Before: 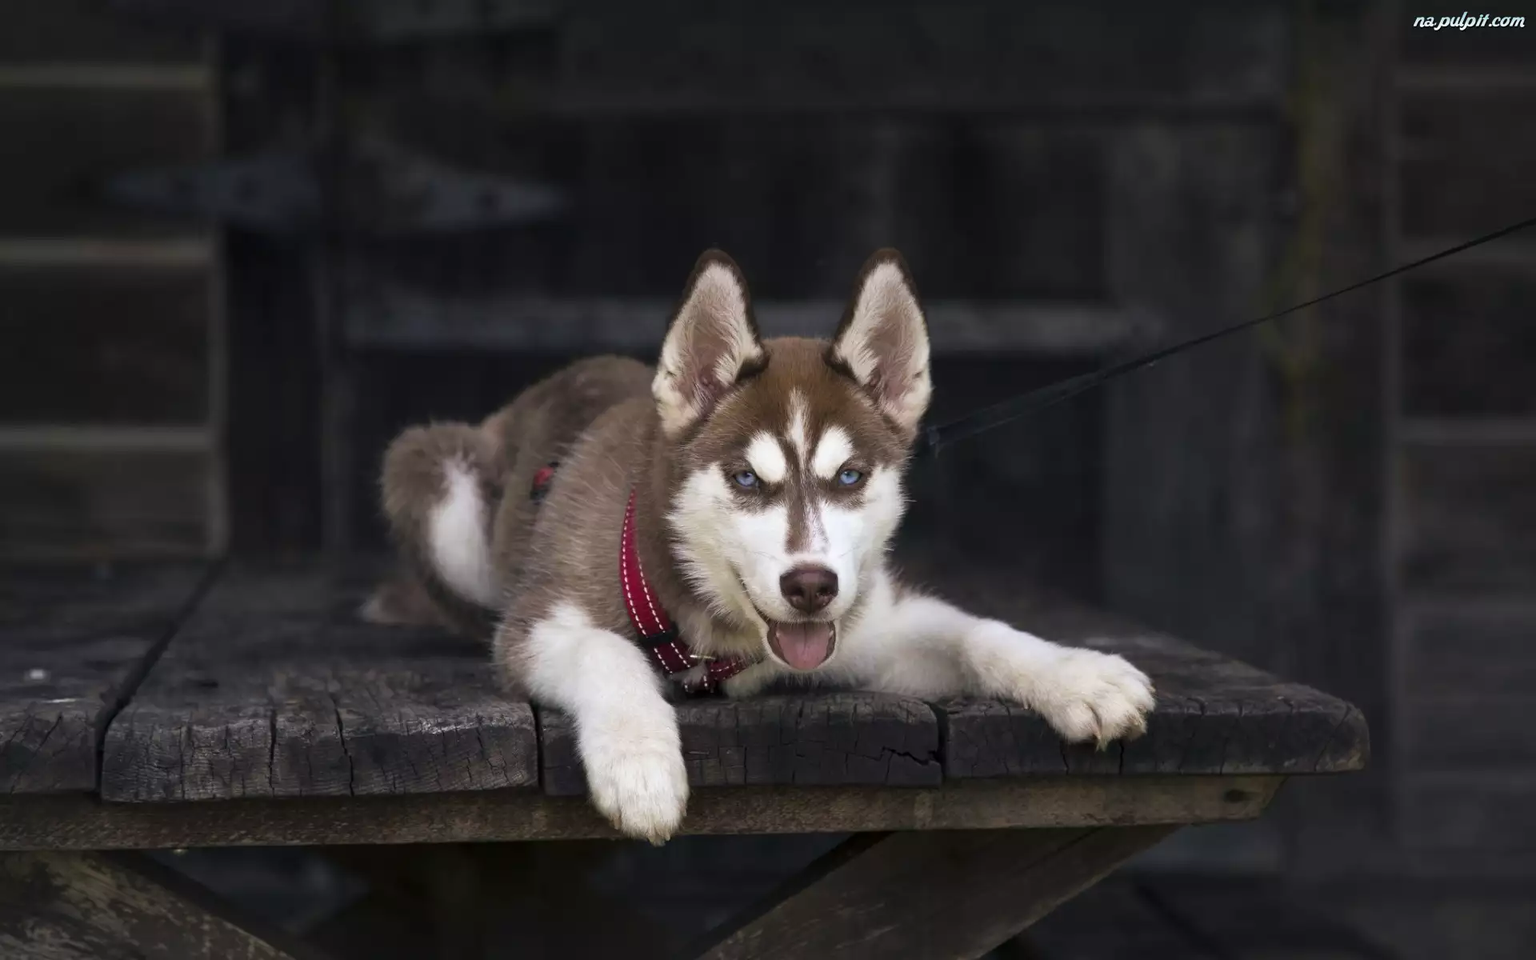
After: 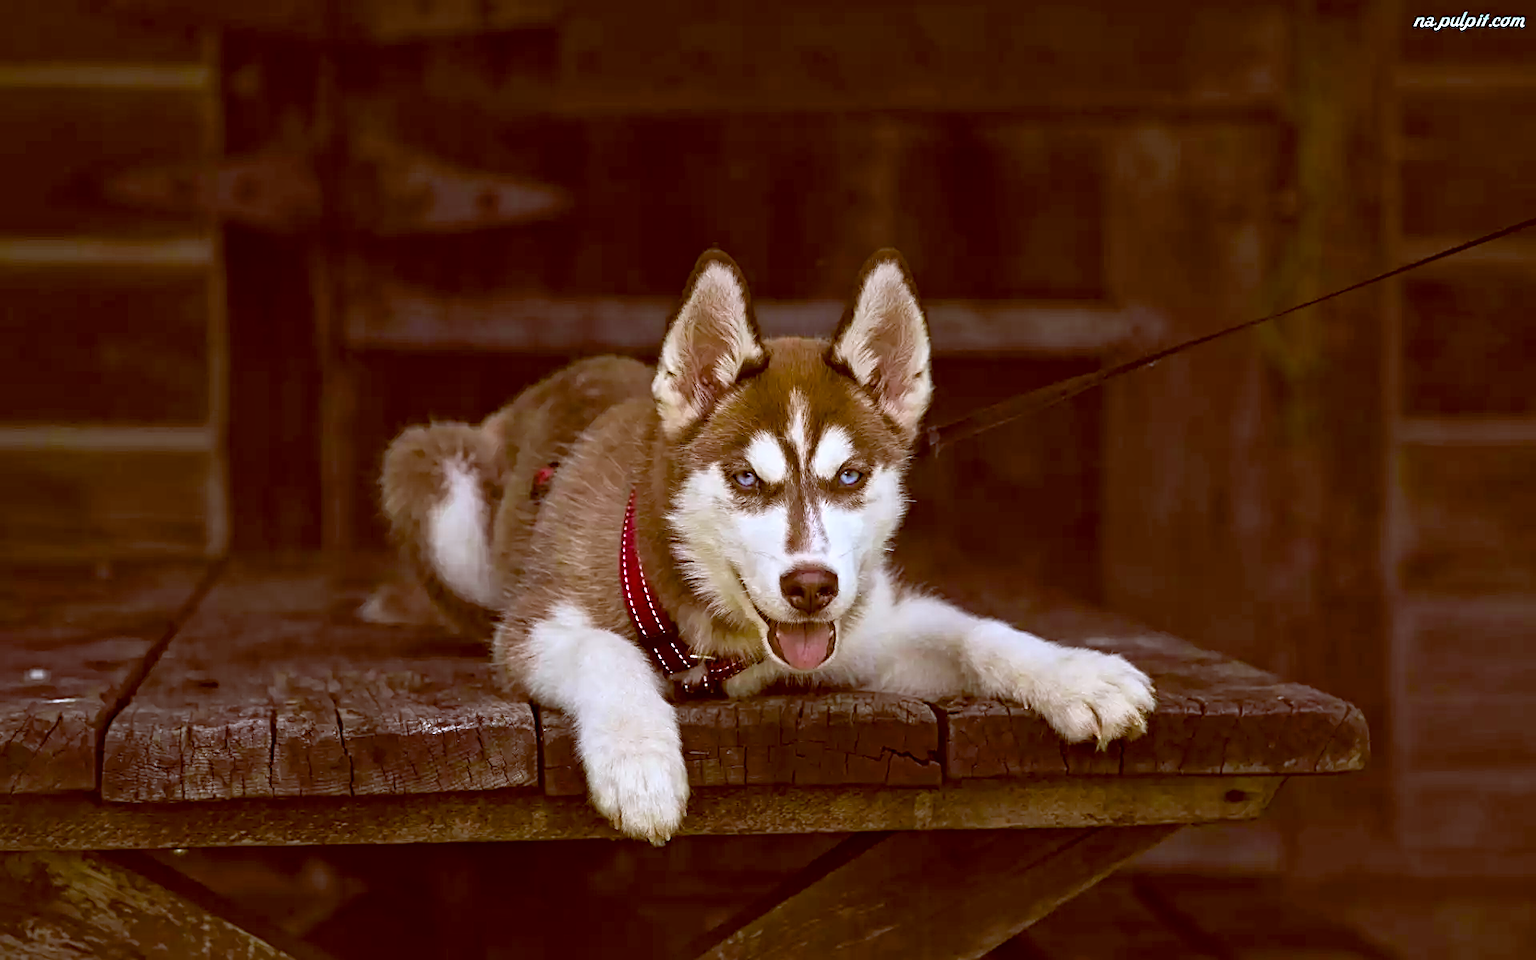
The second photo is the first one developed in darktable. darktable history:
contrast equalizer: y [[0.5, 0.501, 0.525, 0.597, 0.58, 0.514], [0.5 ×6], [0.5 ×6], [0 ×6], [0 ×6]]
color balance rgb: linear chroma grading › global chroma 15%, perceptual saturation grading › global saturation 30%
sharpen: on, module defaults
color balance: lift [1, 1.011, 0.999, 0.989], gamma [1.109, 1.045, 1.039, 0.955], gain [0.917, 0.936, 0.952, 1.064], contrast 2.32%, contrast fulcrum 19%, output saturation 101%
